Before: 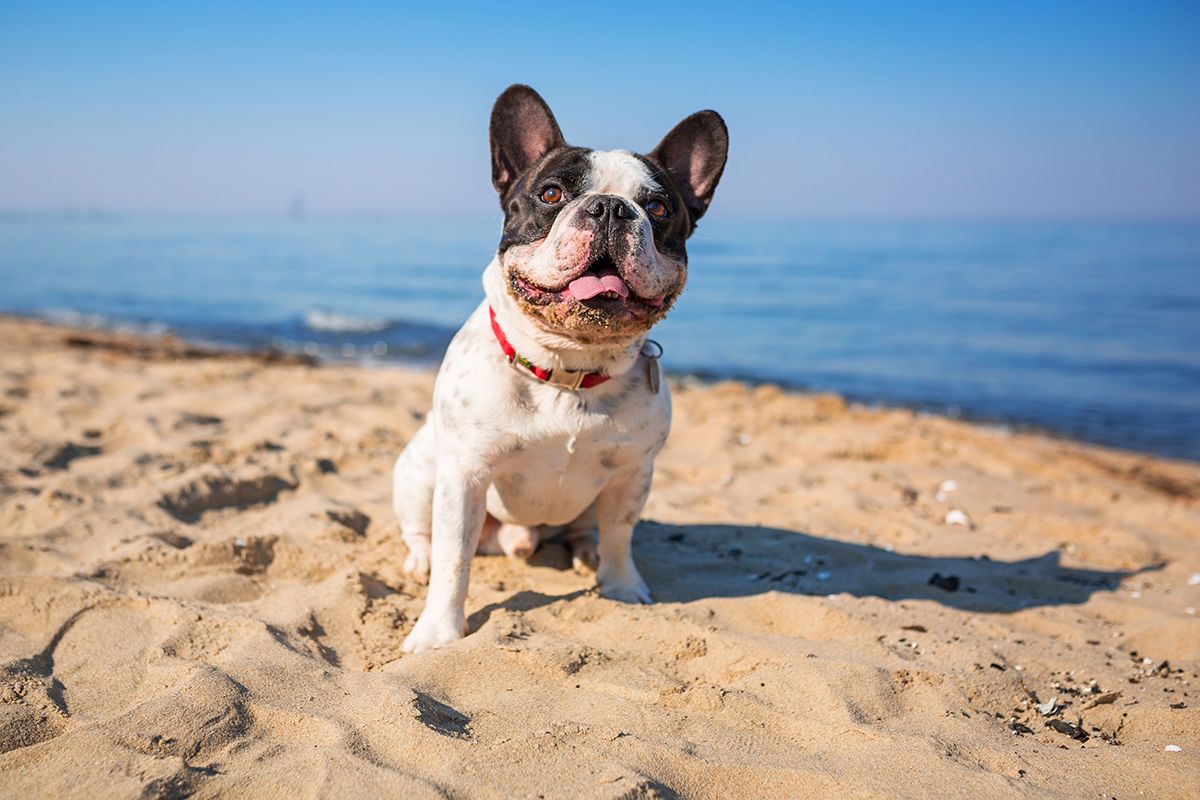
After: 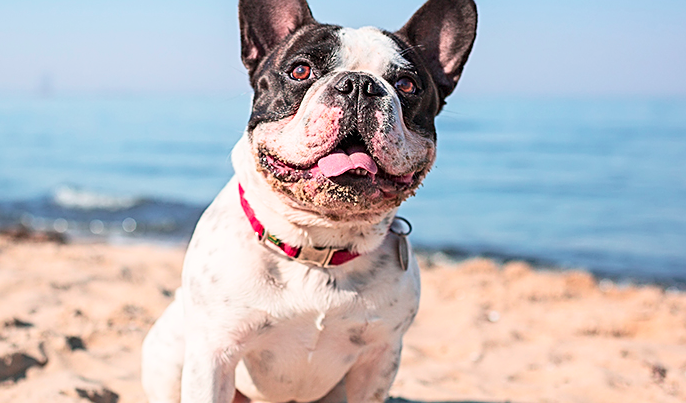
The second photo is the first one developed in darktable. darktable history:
contrast brightness saturation: contrast 0.2, brightness 0.16, saturation 0.22
sharpen: on, module defaults
color contrast: blue-yellow contrast 0.62
crop: left 20.932%, top 15.471%, right 21.848%, bottom 34.081%
